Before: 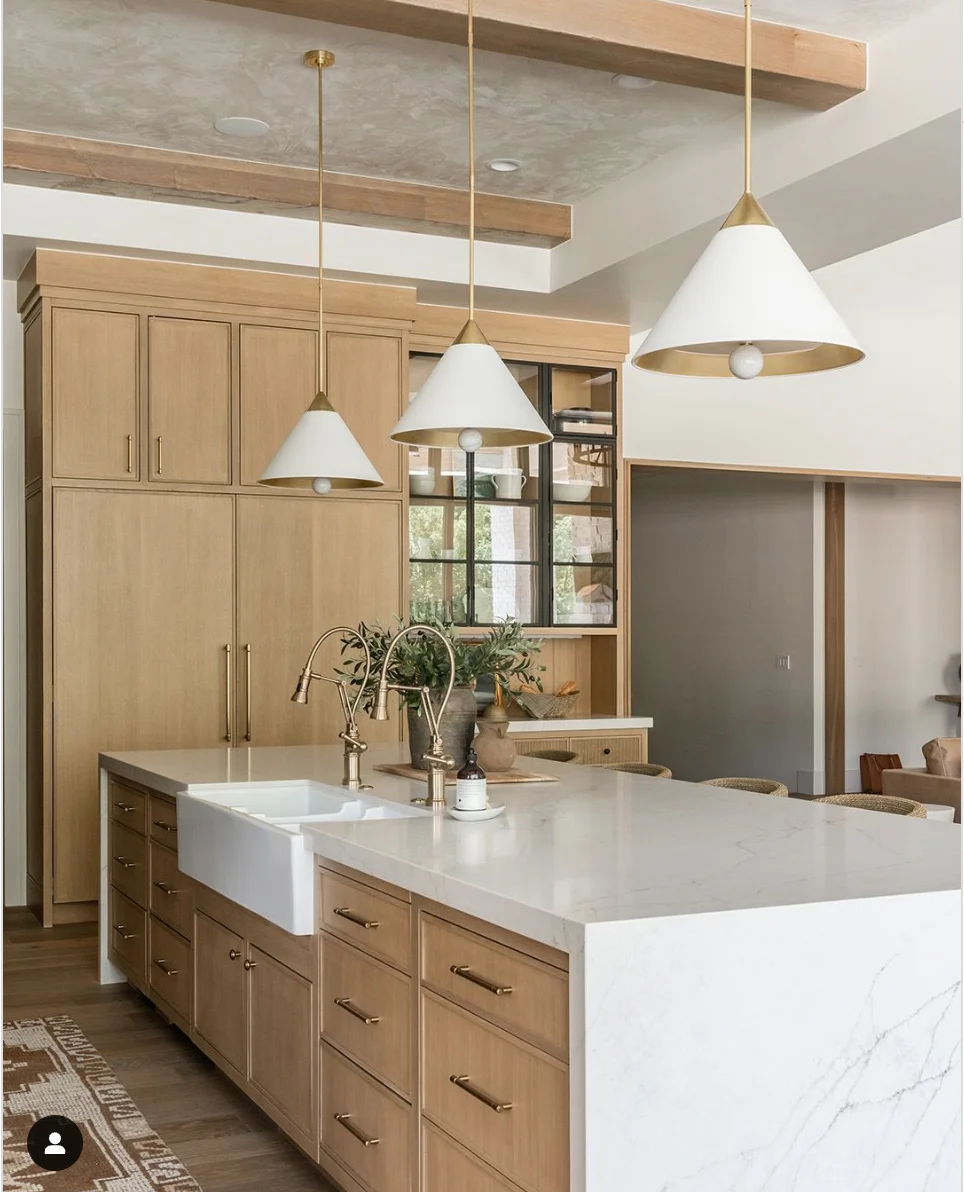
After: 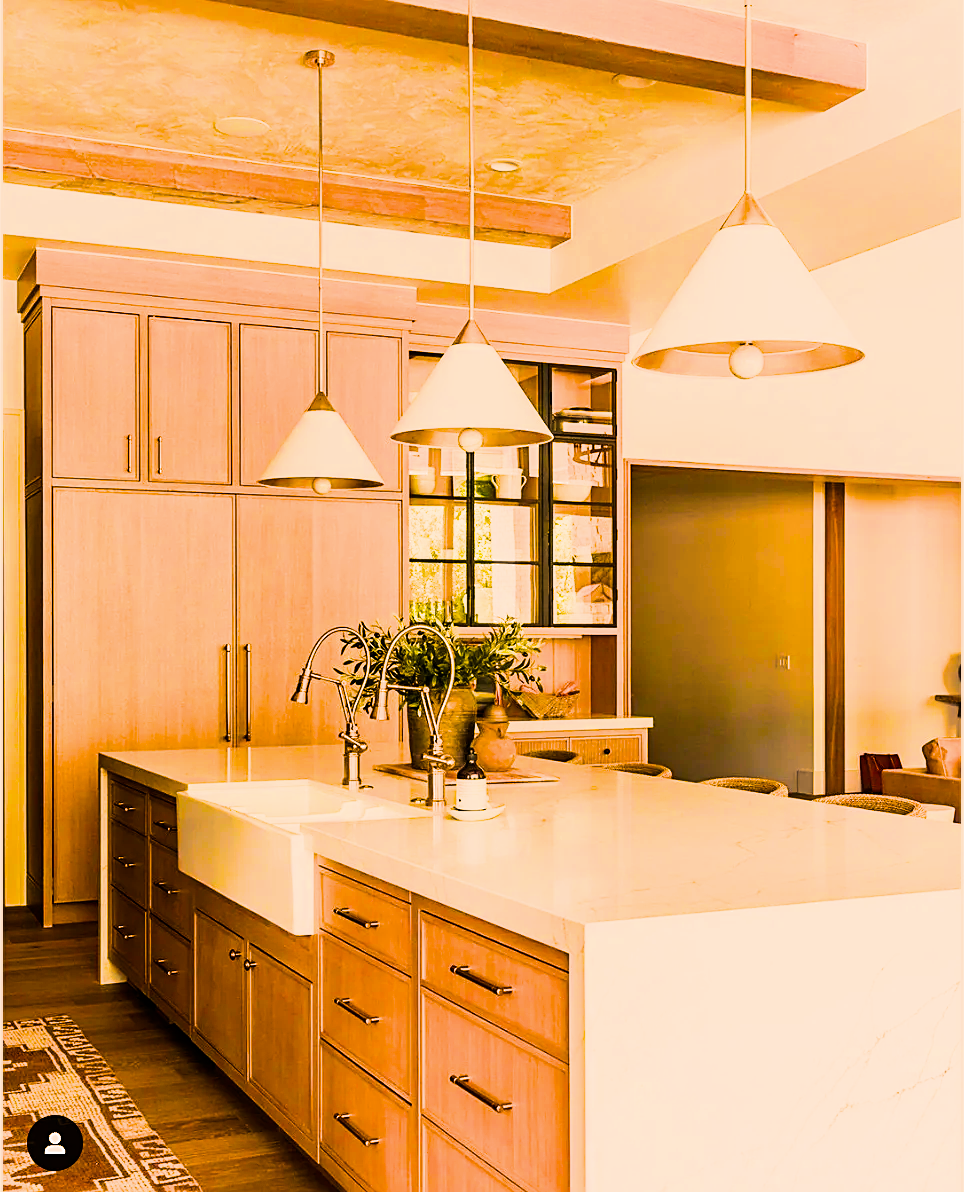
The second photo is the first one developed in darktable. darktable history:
white balance: red 1.123, blue 0.83
contrast brightness saturation: contrast 0.03, brightness -0.04
exposure: compensate highlight preservation false
color balance rgb: linear chroma grading › highlights 100%, linear chroma grading › global chroma 23.41%, perceptual saturation grading › global saturation 35.38%, hue shift -10.68°, perceptual brilliance grading › highlights 47.25%, perceptual brilliance grading › mid-tones 22.2%, perceptual brilliance grading › shadows -5.93%
sharpen: on, module defaults
filmic rgb: black relative exposure -7.5 EV, white relative exposure 5 EV, hardness 3.31, contrast 1.3, contrast in shadows safe
